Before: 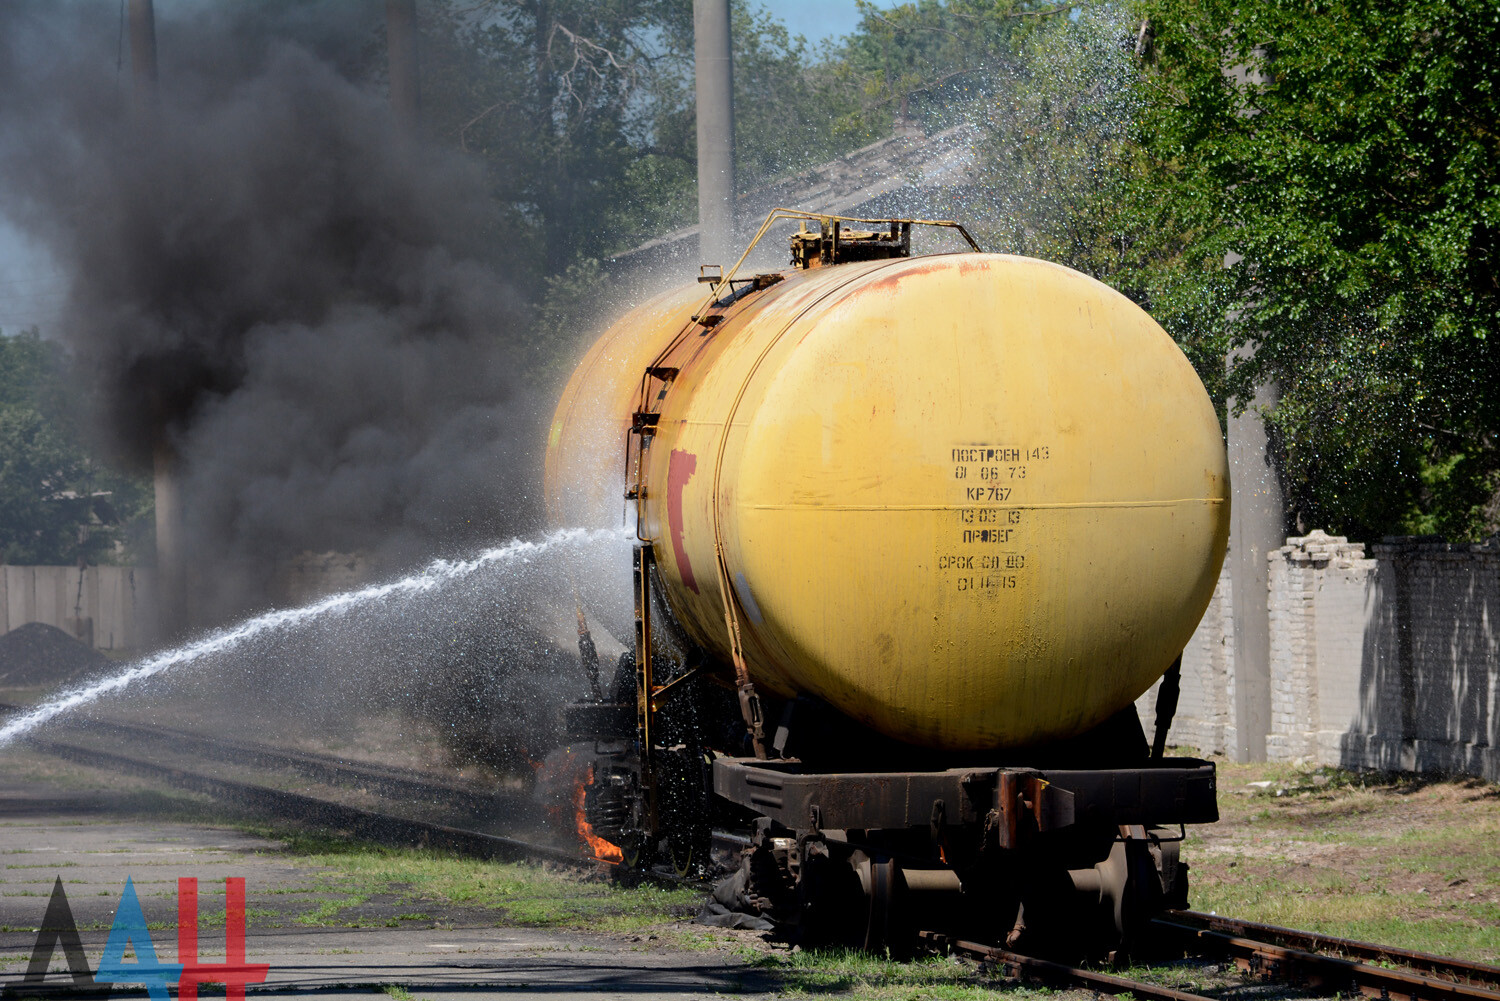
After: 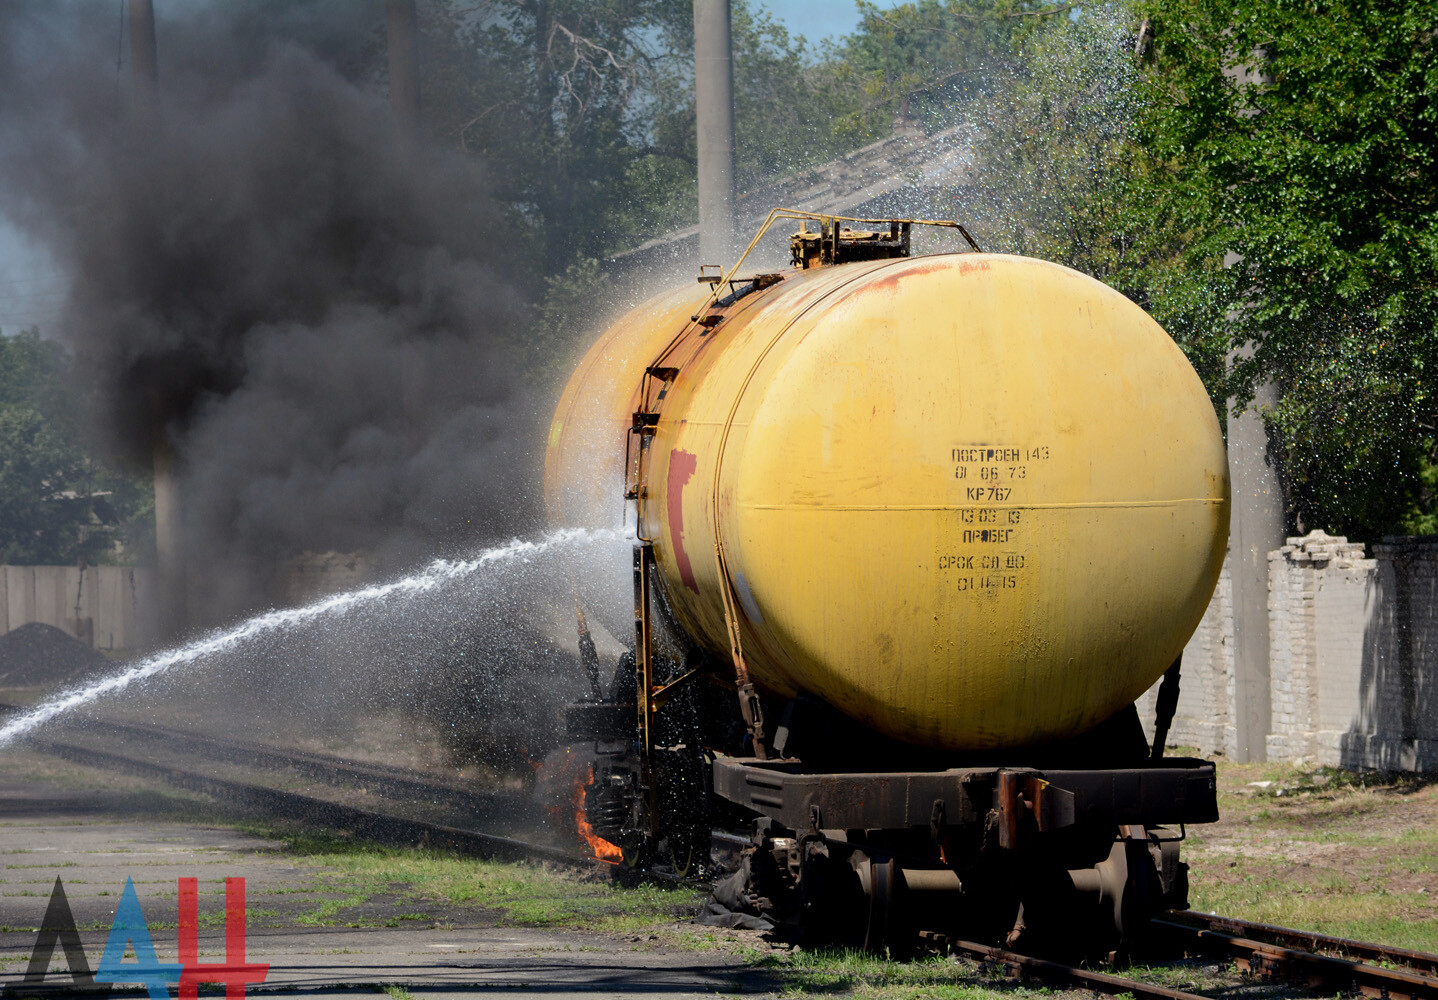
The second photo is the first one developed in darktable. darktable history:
color balance: mode lift, gamma, gain (sRGB)
color correction: highlights b* 3
crop: right 4.126%, bottom 0.031%
